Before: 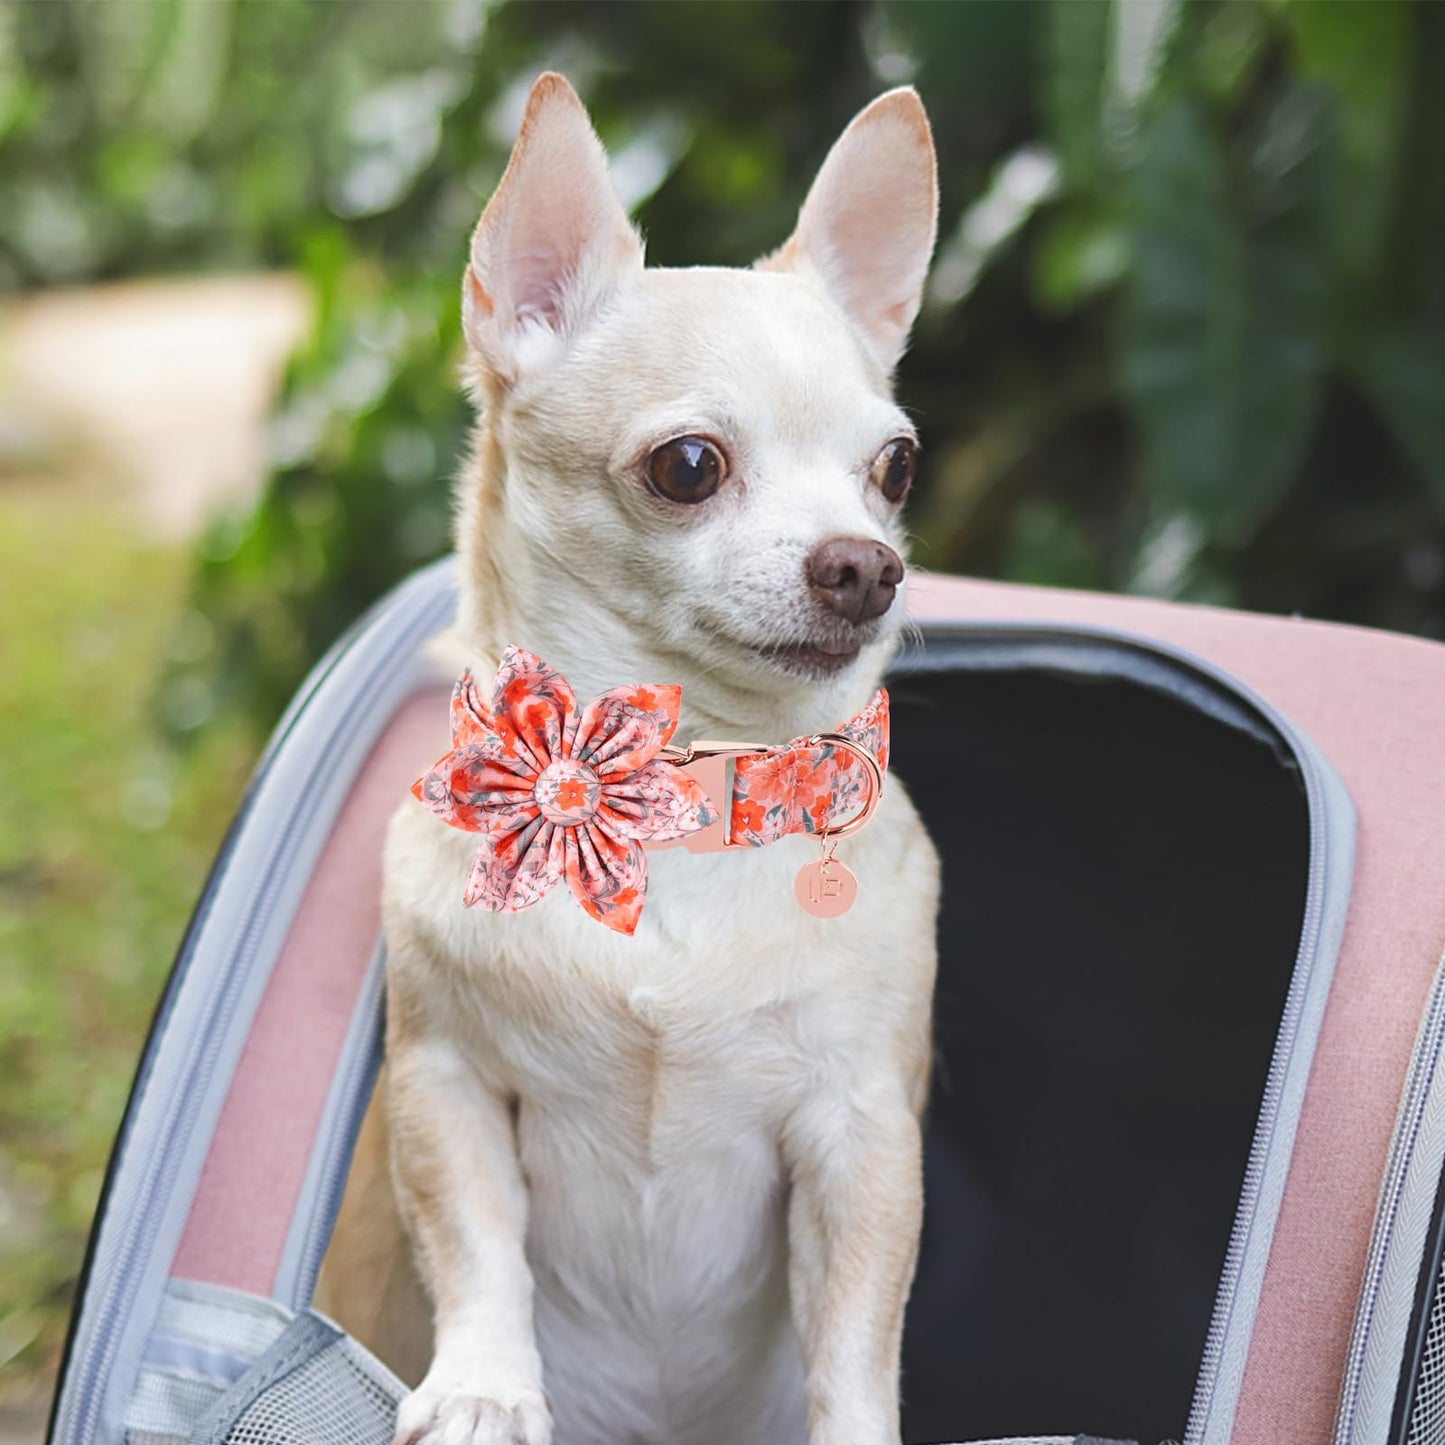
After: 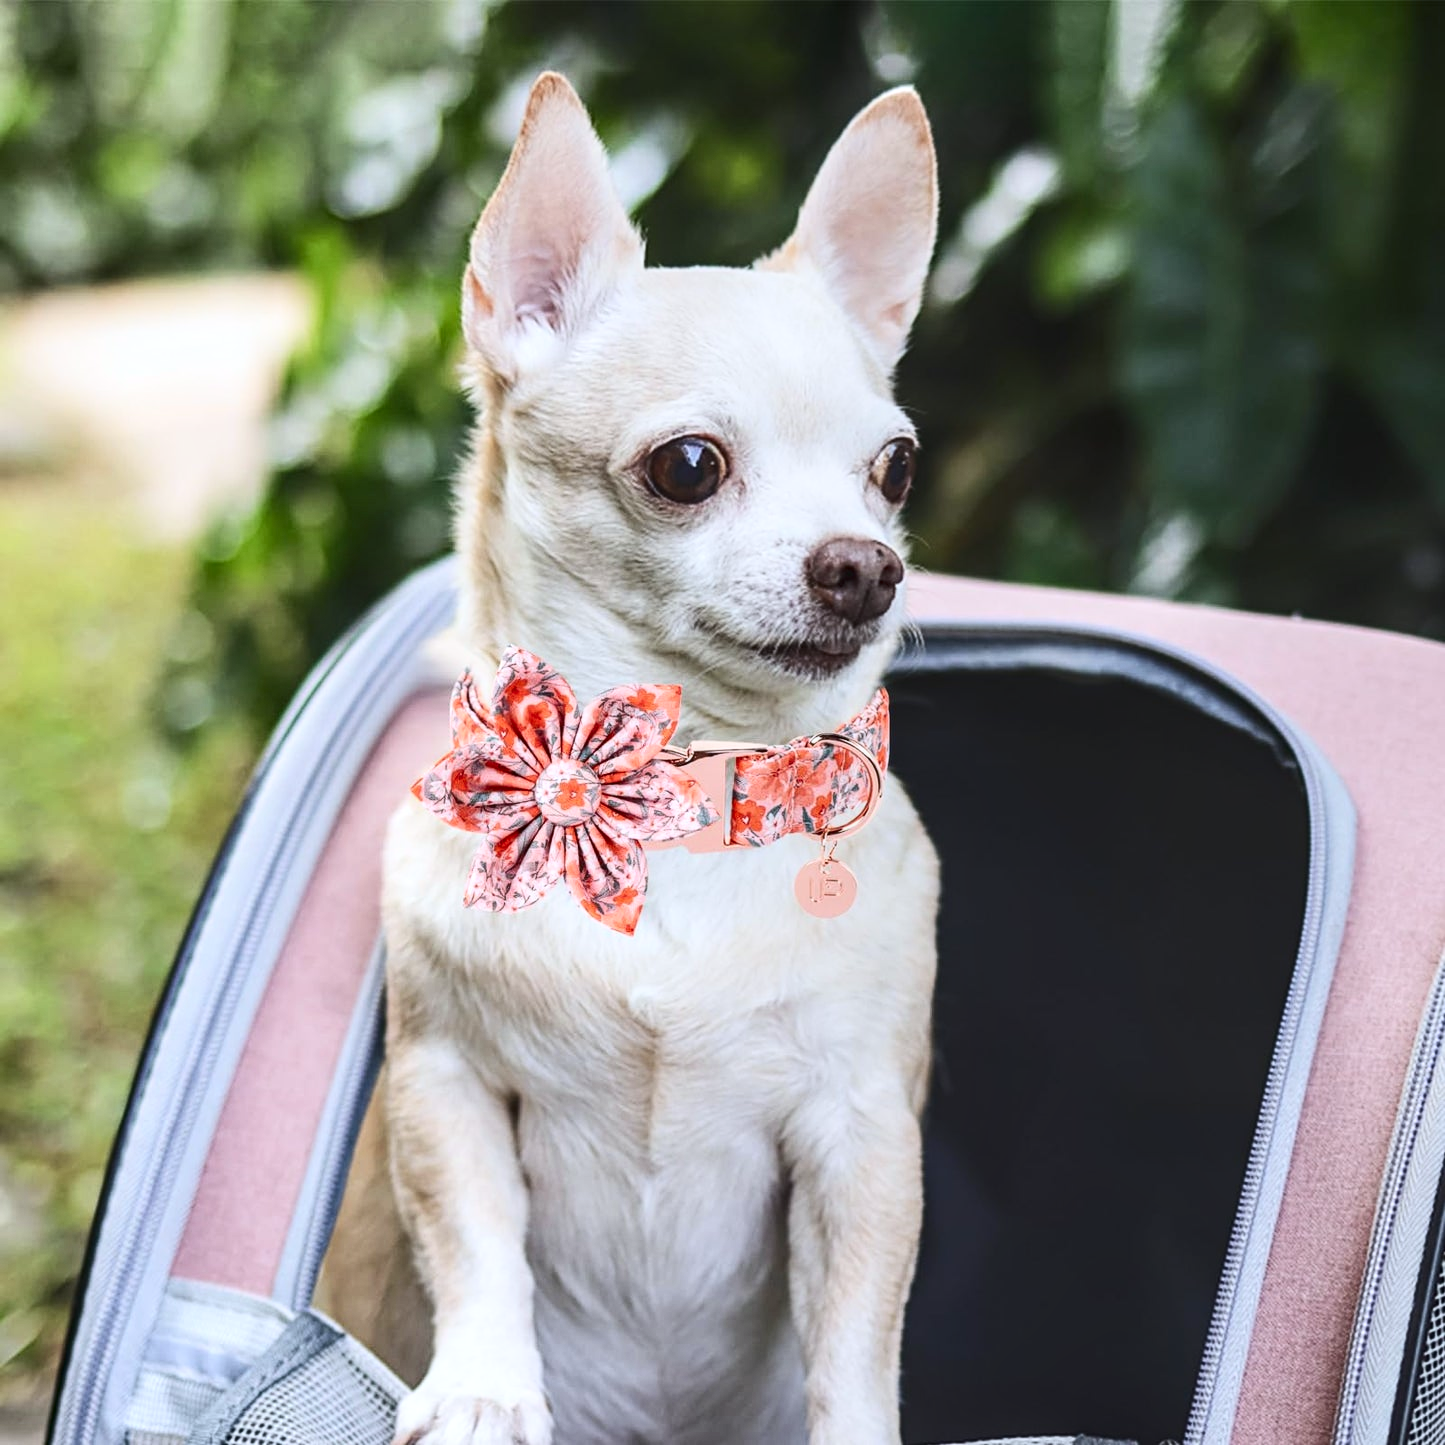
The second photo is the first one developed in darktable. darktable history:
local contrast: on, module defaults
white balance: red 0.976, blue 1.04
contrast brightness saturation: contrast 0.28
